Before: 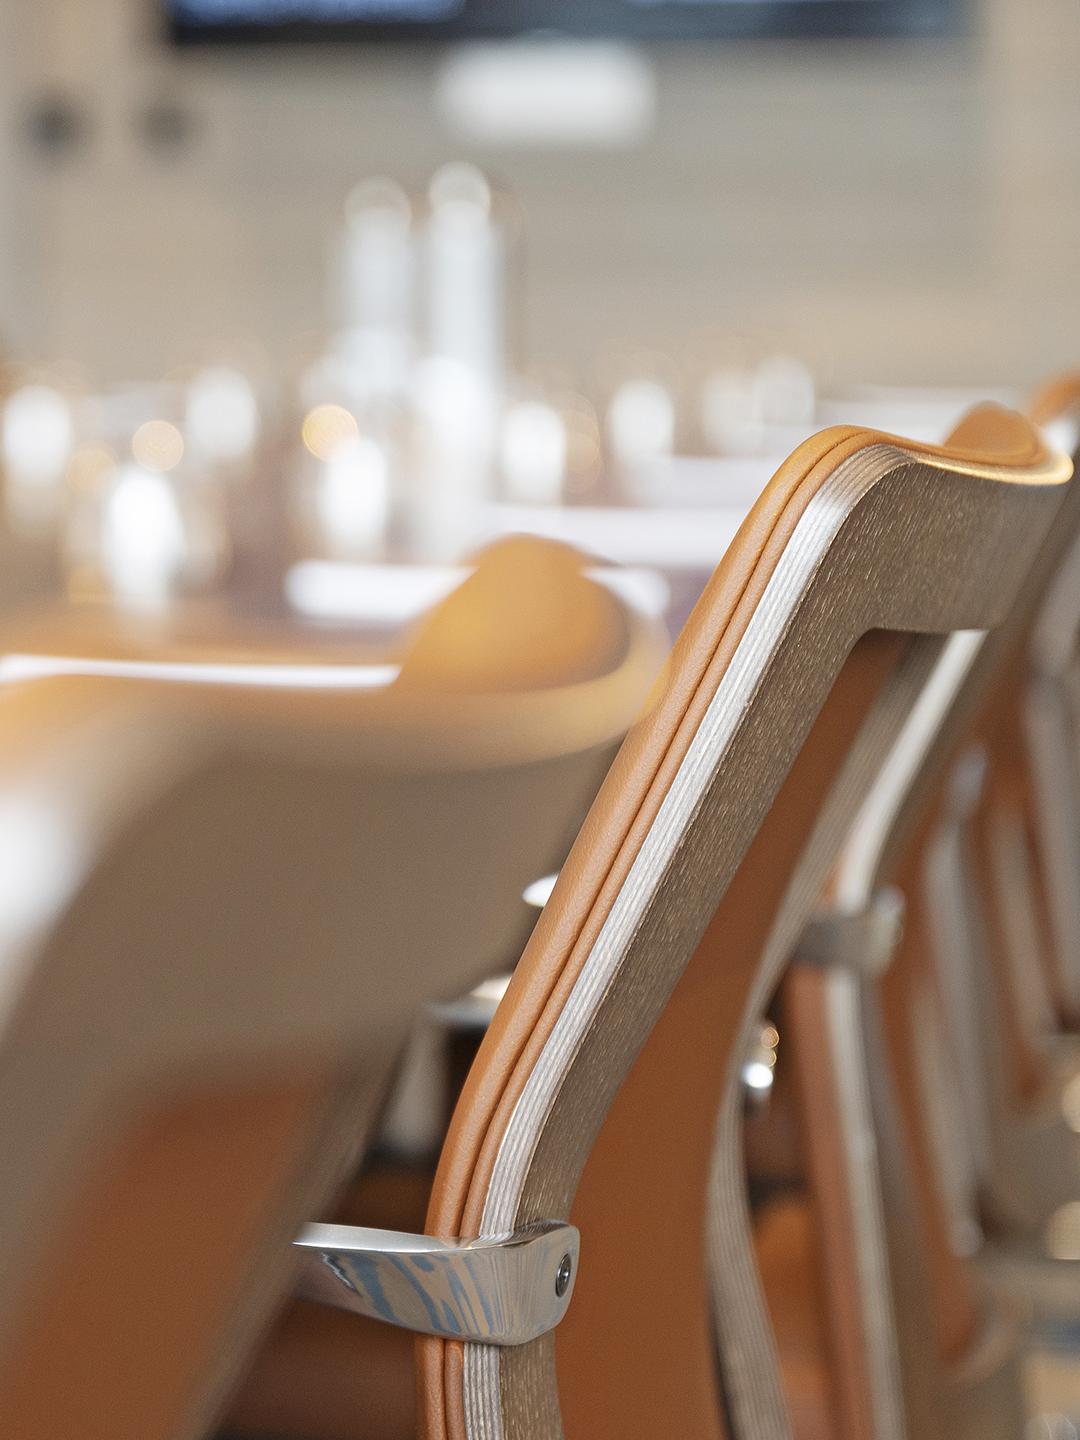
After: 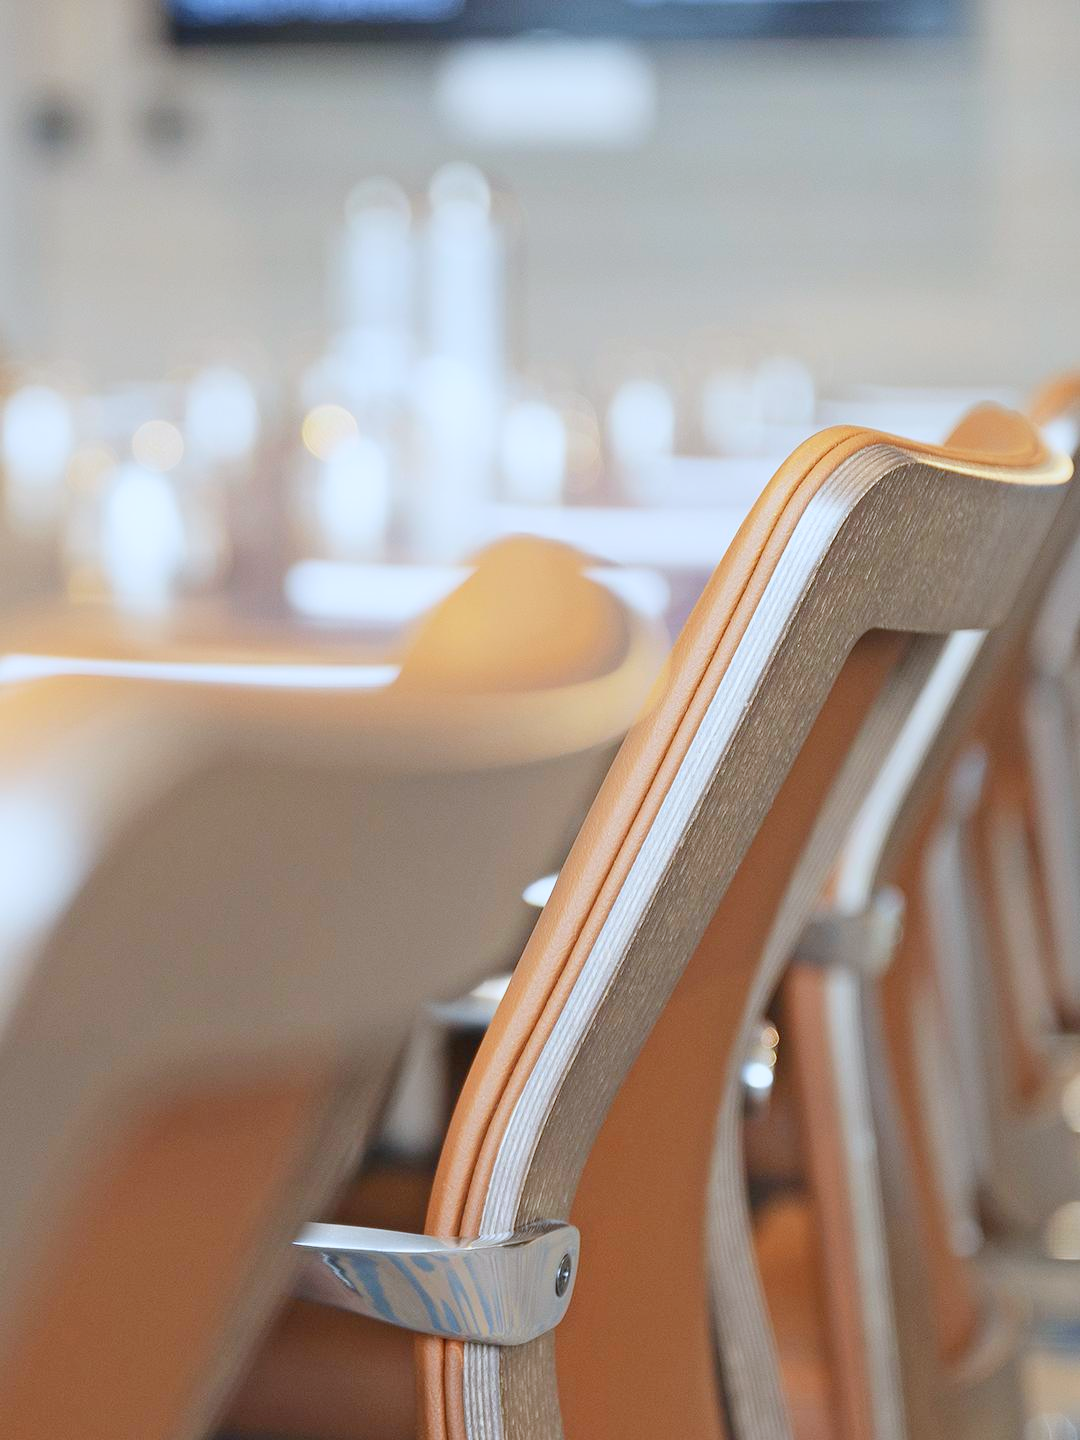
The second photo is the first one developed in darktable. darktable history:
tone curve: curves: ch0 [(0, 0.047) (0.199, 0.263) (0.47, 0.555) (0.805, 0.839) (1, 0.962)], color space Lab, linked channels, preserve colors none
color calibration: illuminant custom, x 0.368, y 0.373, temperature 4330.32 K
